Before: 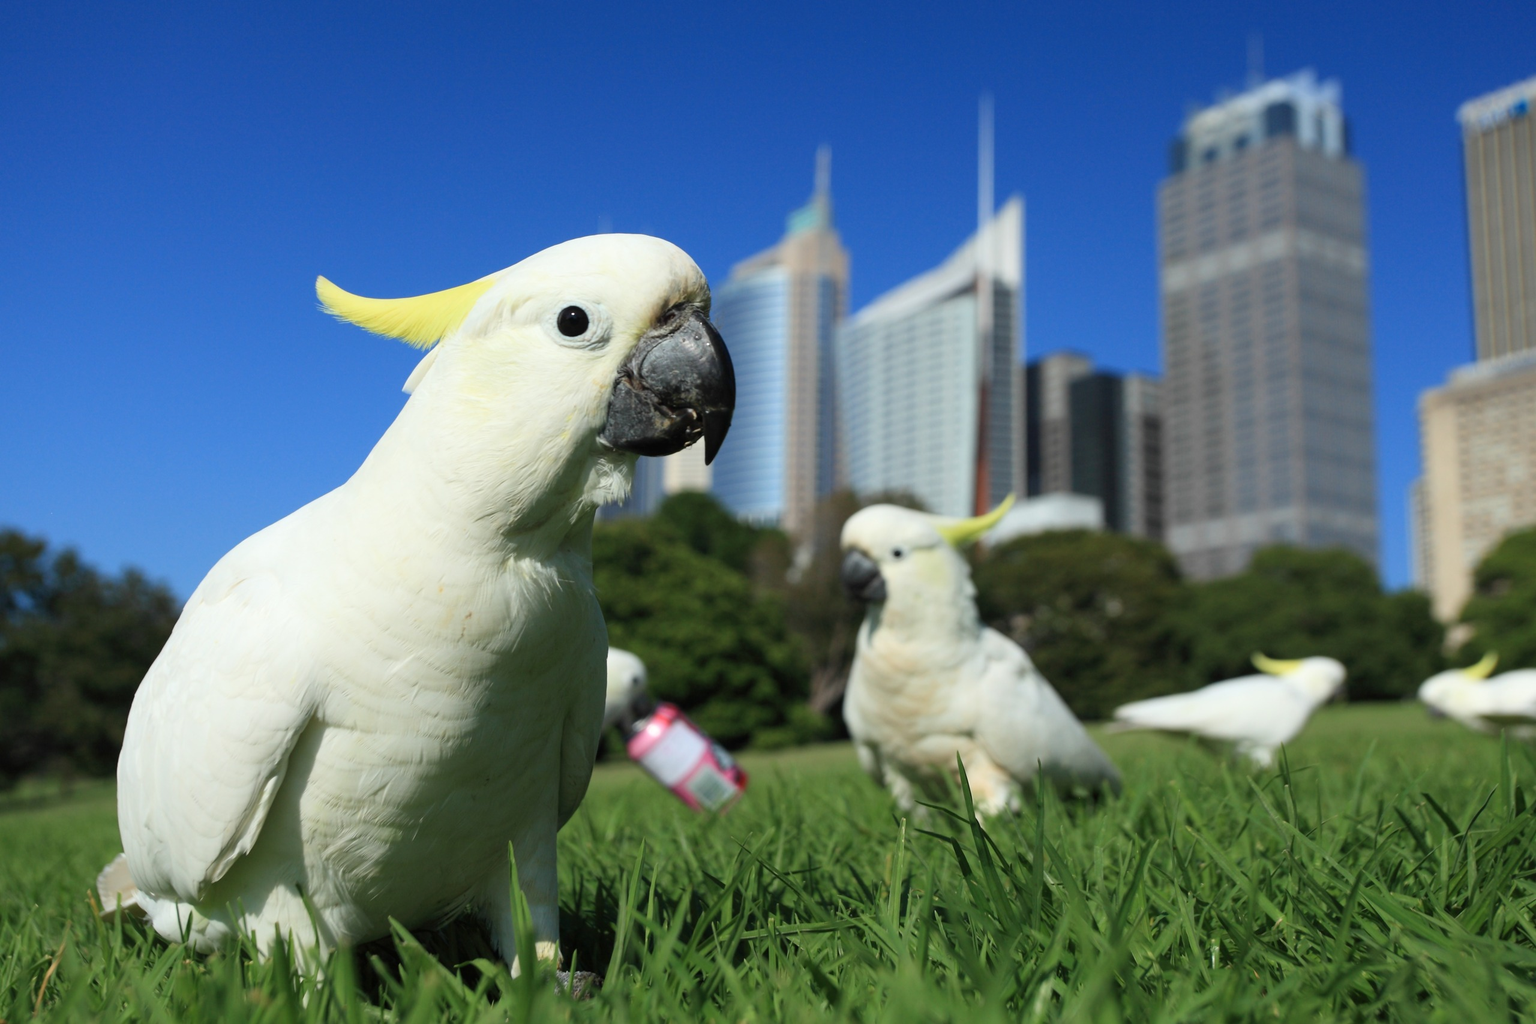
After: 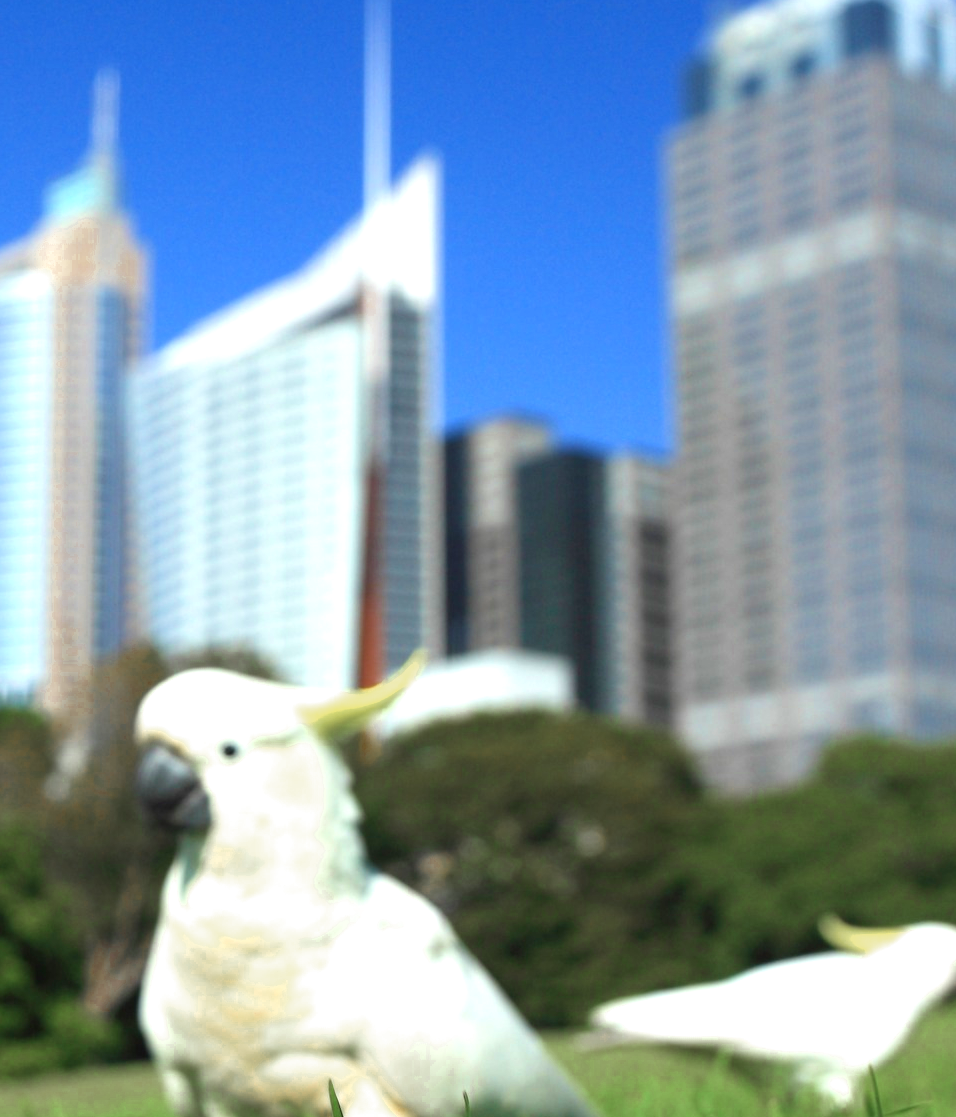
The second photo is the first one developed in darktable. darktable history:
tone equalizer: mask exposure compensation -0.501 EV
crop and rotate: left 49.475%, top 10.088%, right 13.173%, bottom 24.456%
exposure: black level correction 0, exposure 0.896 EV, compensate highlight preservation false
shadows and highlights: radius 334.41, shadows 64.24, highlights 4.36, compress 87.53%, soften with gaussian
velvia: on, module defaults
color zones: curves: ch0 [(0.11, 0.396) (0.195, 0.36) (0.25, 0.5) (0.303, 0.412) (0.357, 0.544) (0.75, 0.5) (0.967, 0.328)]; ch1 [(0, 0.468) (0.112, 0.512) (0.202, 0.6) (0.25, 0.5) (0.307, 0.352) (0.357, 0.544) (0.75, 0.5) (0.963, 0.524)]
